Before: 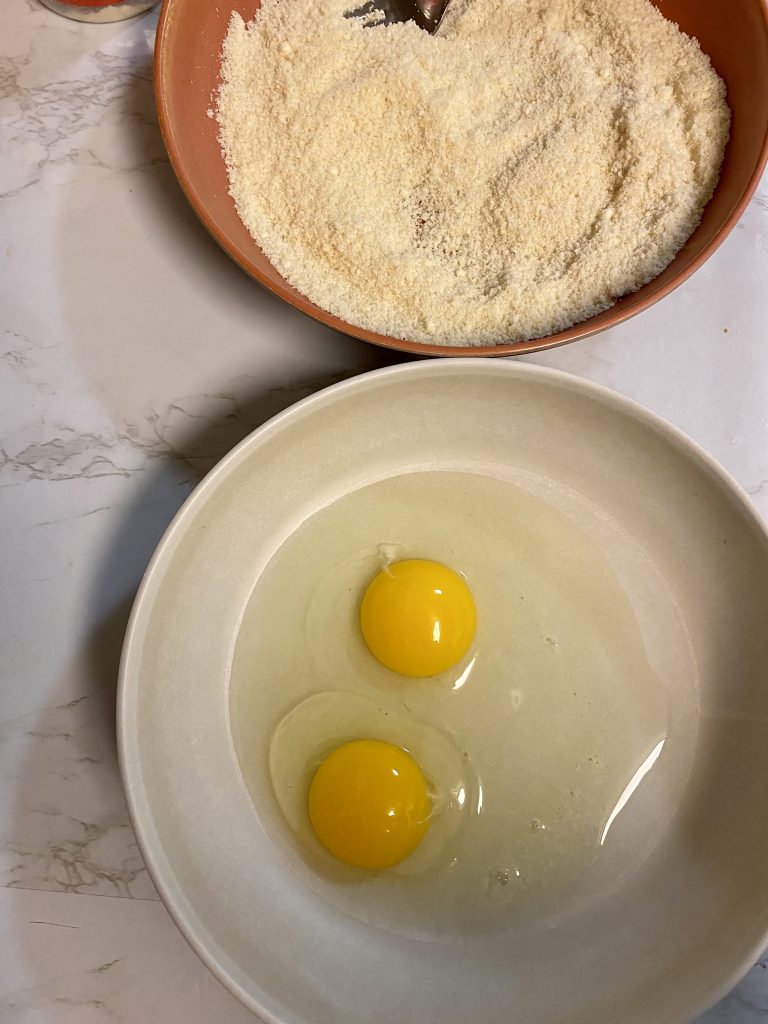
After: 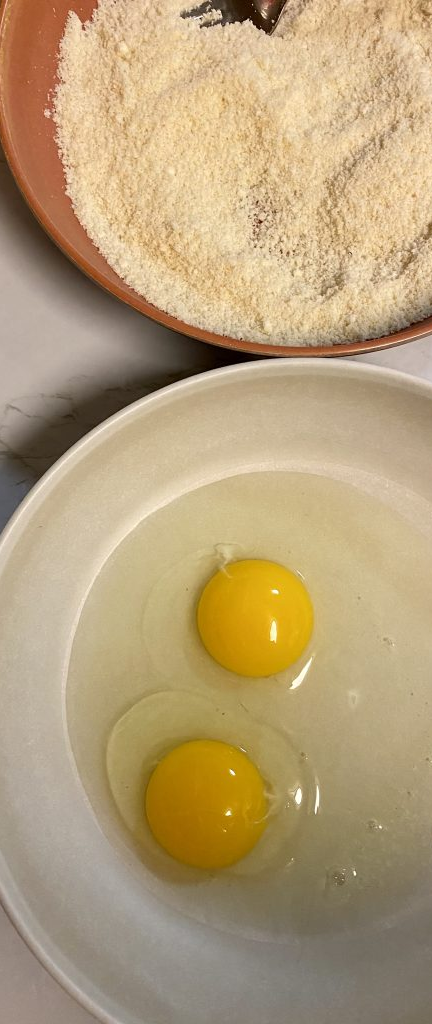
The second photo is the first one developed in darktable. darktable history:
crop: left 21.336%, right 22.309%
